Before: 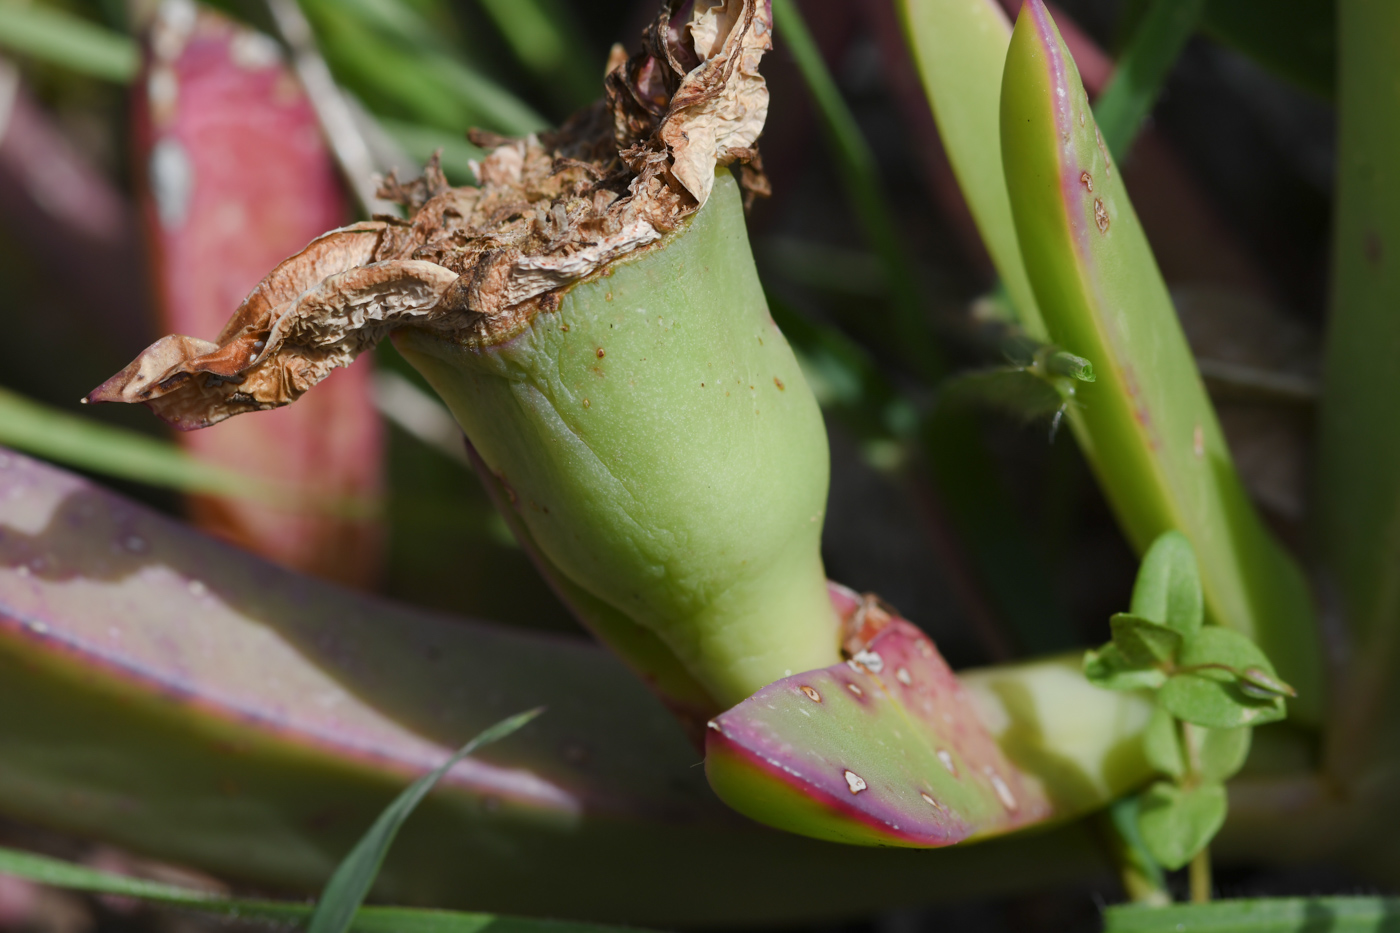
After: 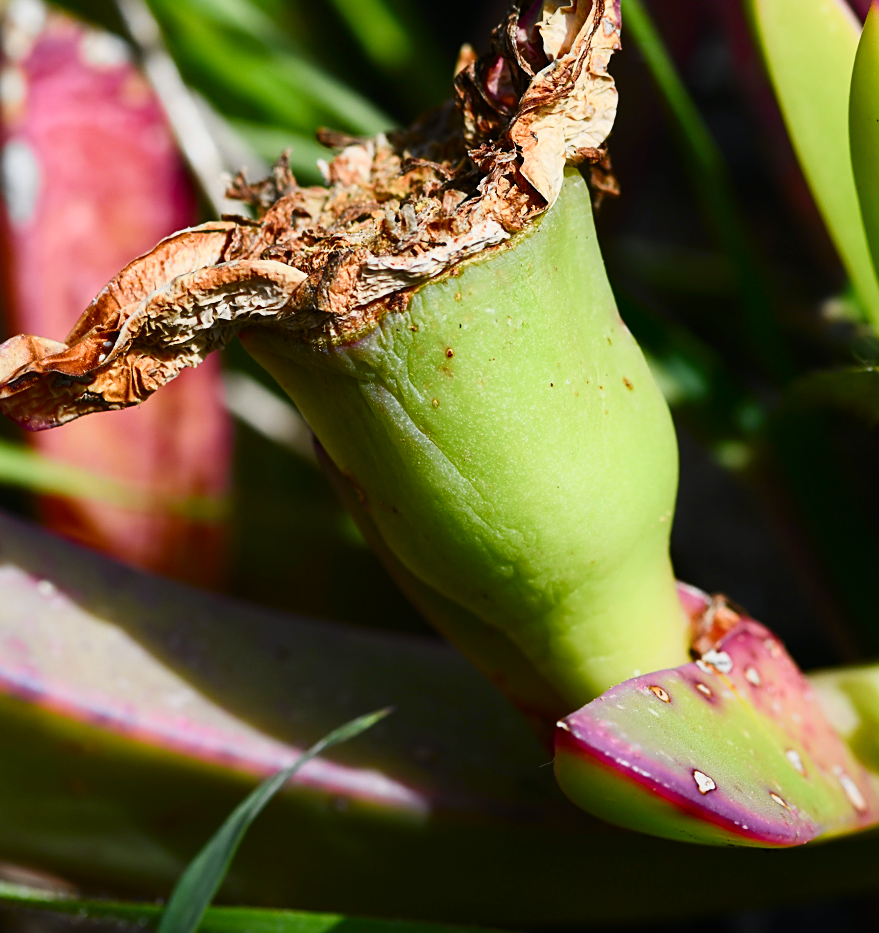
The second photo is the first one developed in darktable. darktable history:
sharpen: on, module defaults
filmic rgb: black relative exposure -11.32 EV, white relative exposure 3.25 EV, hardness 6.68, iterations of high-quality reconstruction 10
crop: left 10.821%, right 26.328%
tone curve: curves: ch0 [(0, 0) (0.187, 0.12) (0.384, 0.363) (0.577, 0.681) (0.735, 0.881) (0.864, 0.959) (1, 0.987)]; ch1 [(0, 0) (0.402, 0.36) (0.476, 0.466) (0.501, 0.501) (0.518, 0.514) (0.564, 0.614) (0.614, 0.664) (0.741, 0.829) (1, 1)]; ch2 [(0, 0) (0.429, 0.387) (0.483, 0.481) (0.503, 0.501) (0.522, 0.531) (0.564, 0.605) (0.615, 0.697) (0.702, 0.774) (1, 0.895)], color space Lab, independent channels, preserve colors none
